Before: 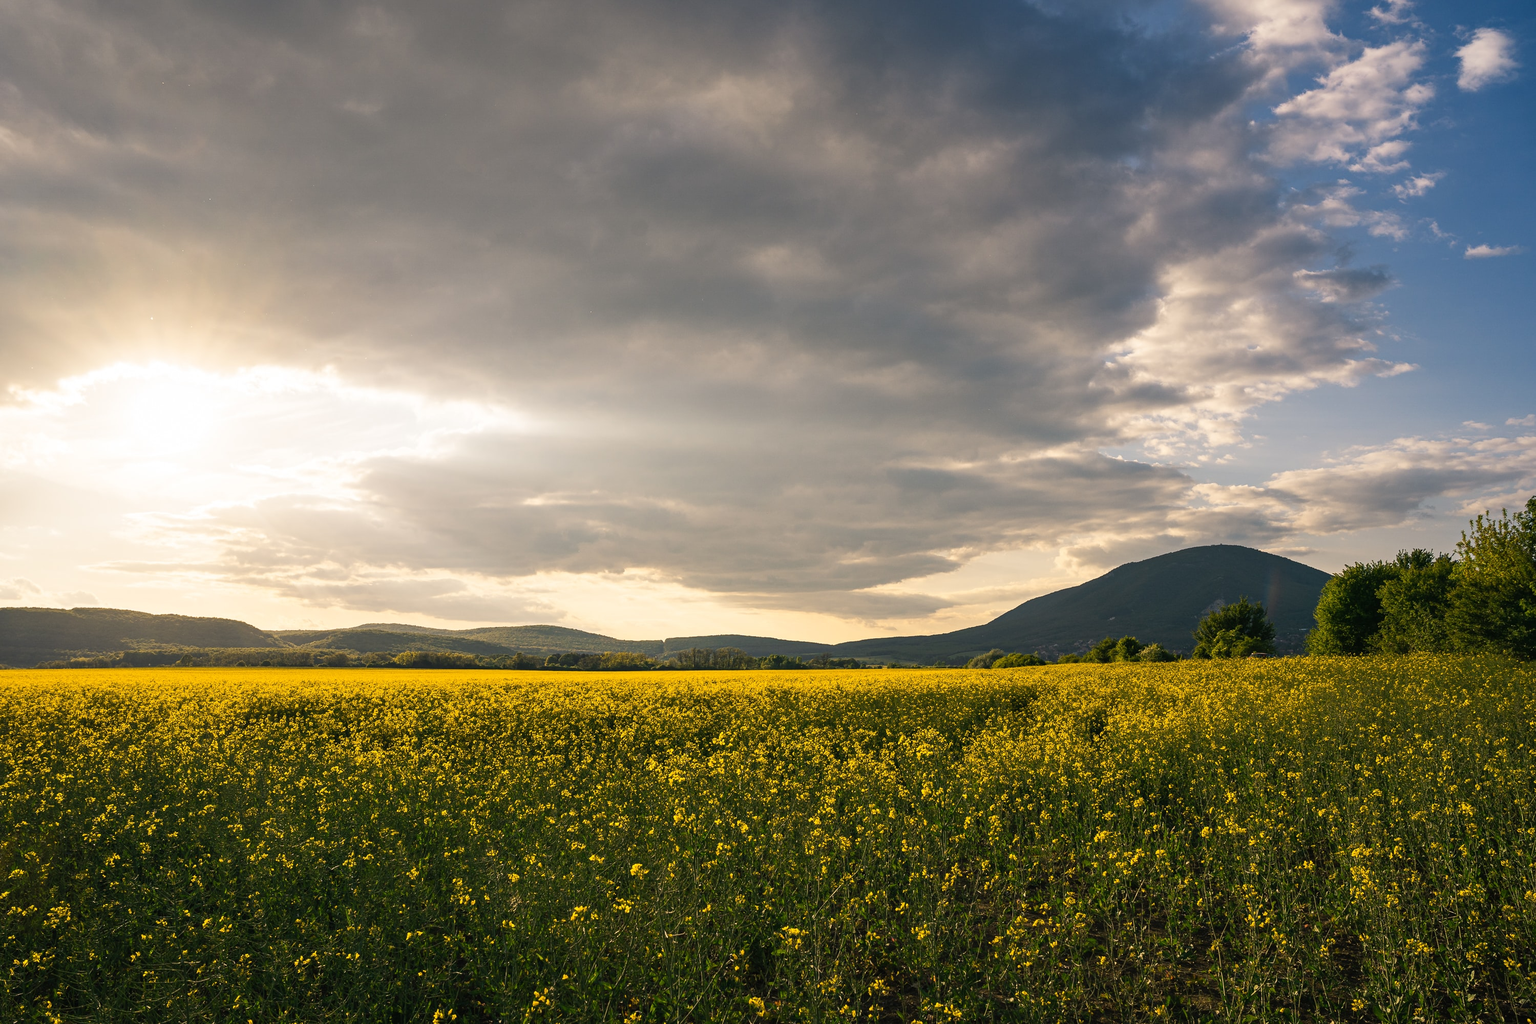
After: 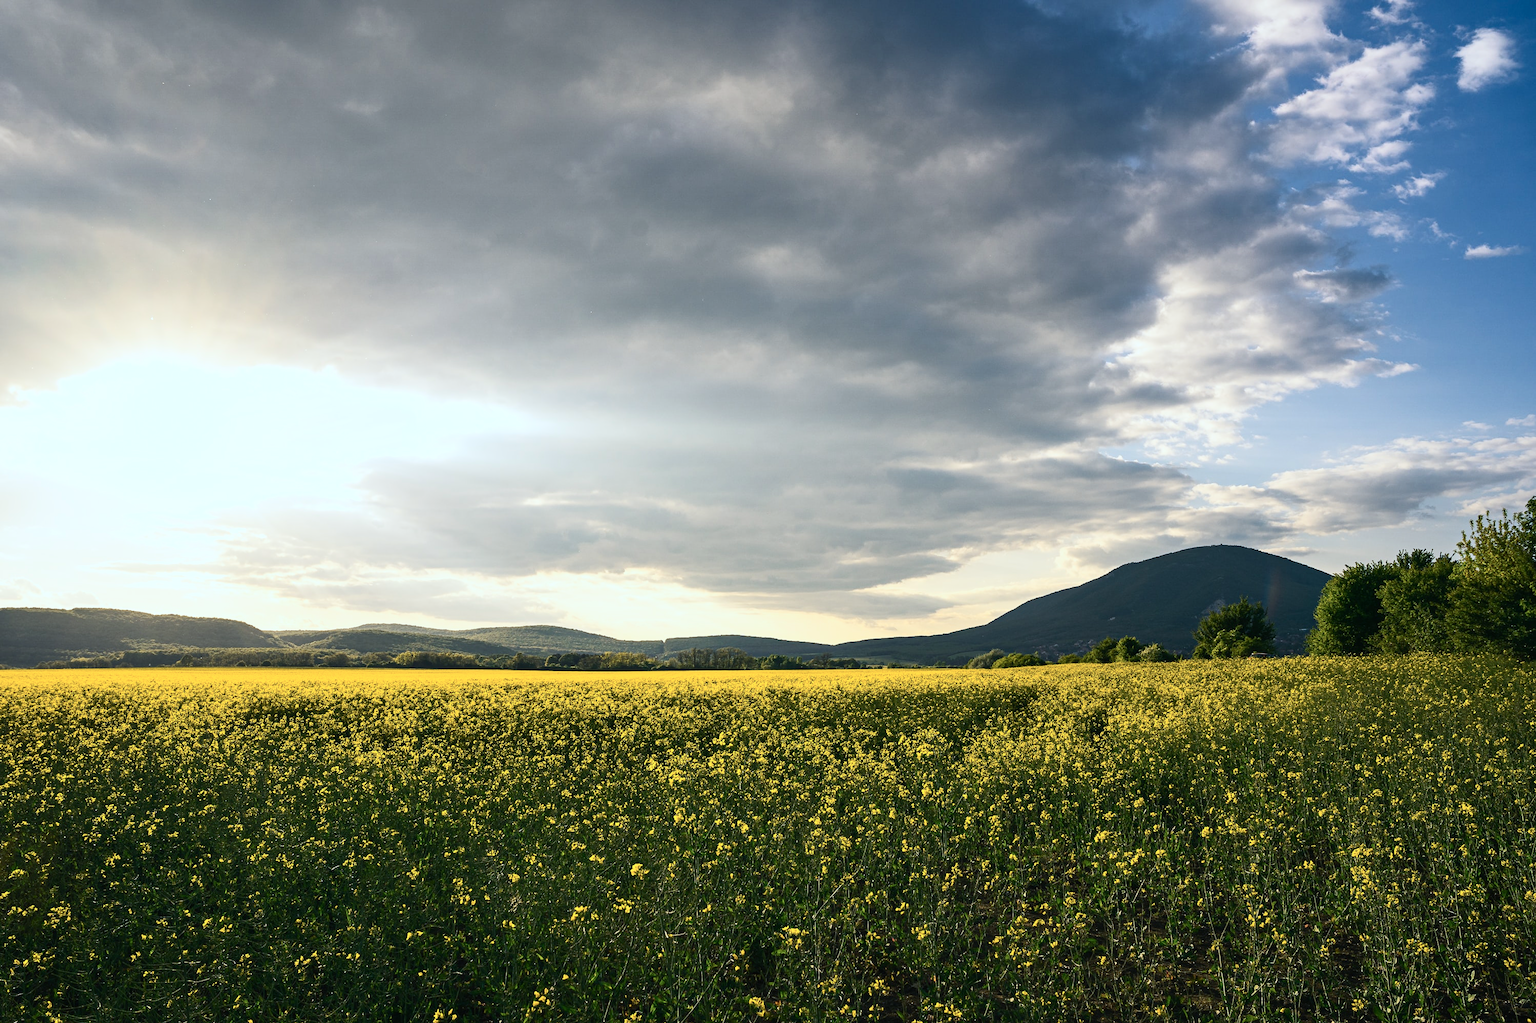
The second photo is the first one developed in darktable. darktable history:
contrast brightness saturation: contrast 0.24, brightness 0.09
color calibration: illuminant F (fluorescent), F source F9 (Cool White Deluxe 4150 K) – high CRI, x 0.374, y 0.373, temperature 4158.34 K
